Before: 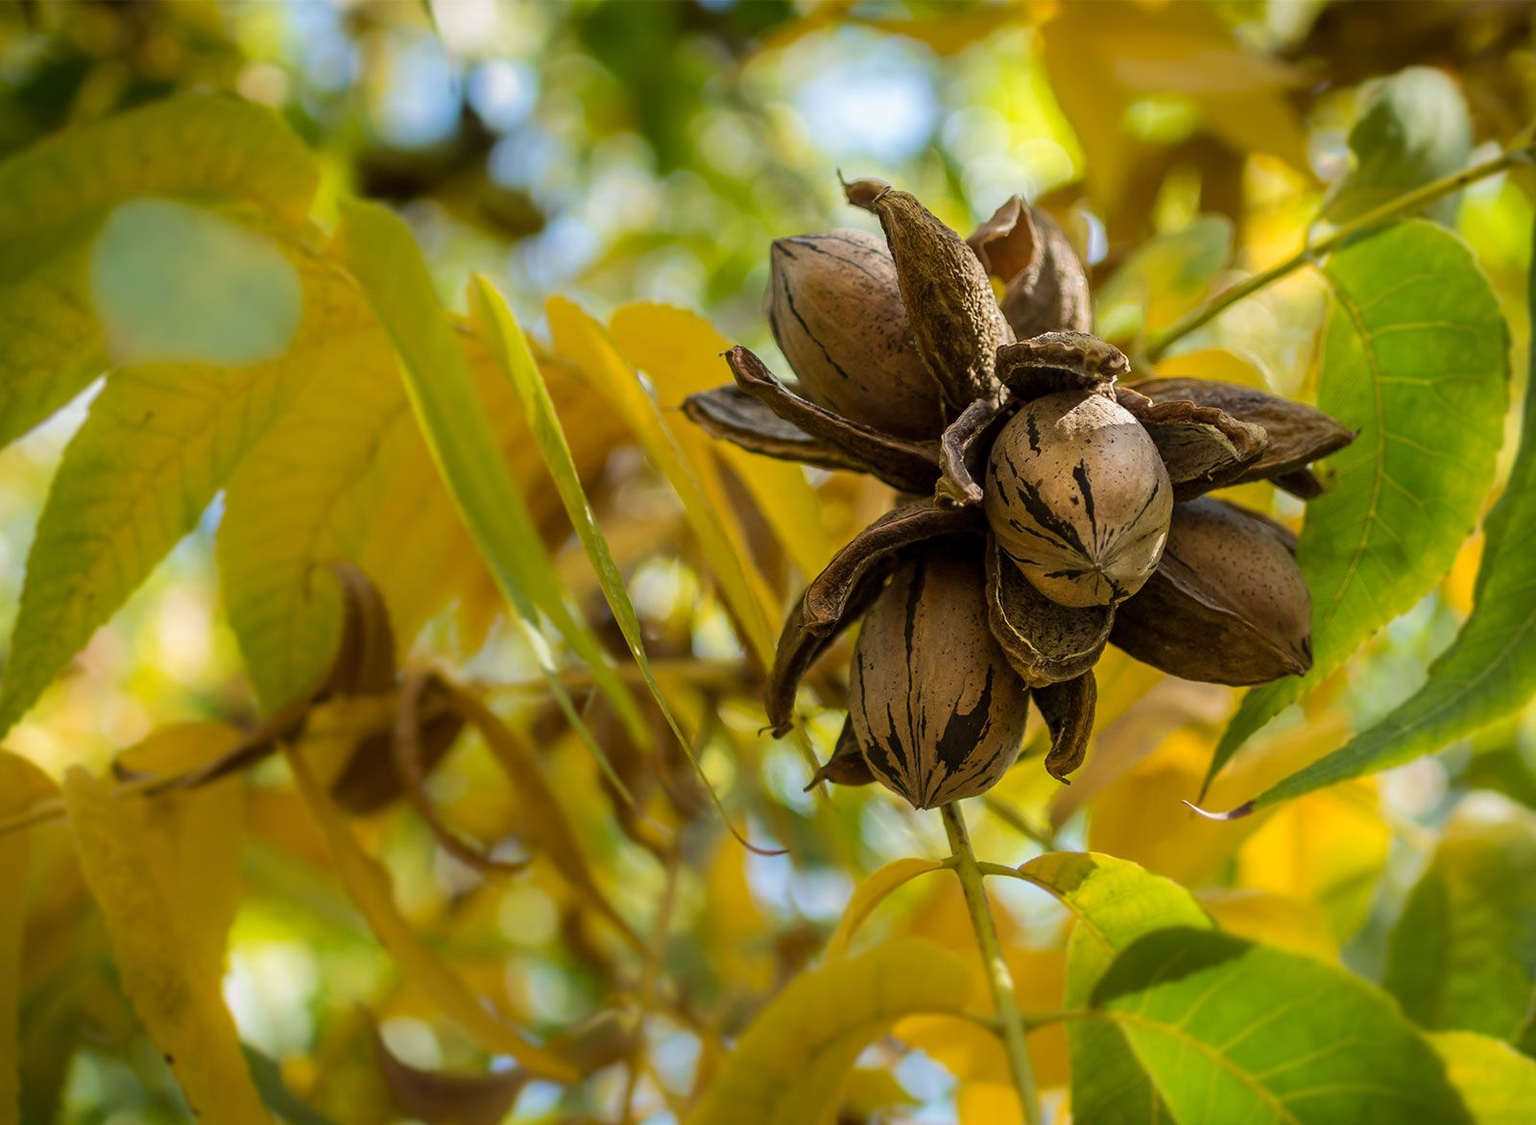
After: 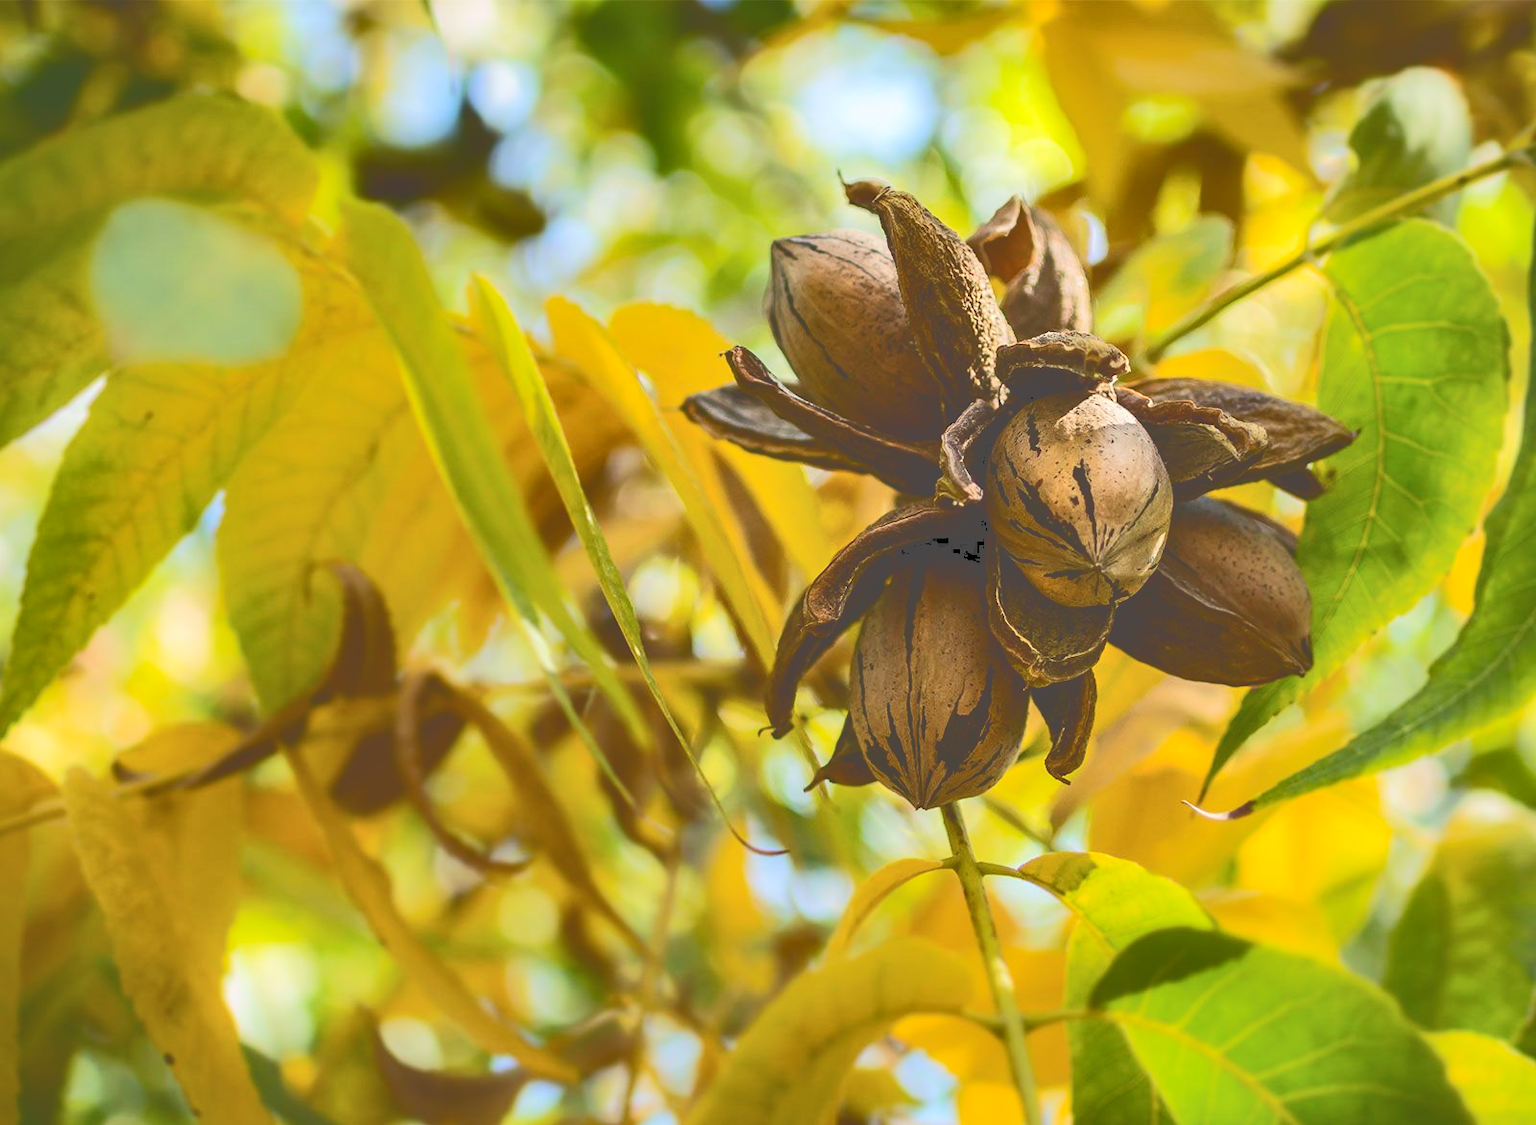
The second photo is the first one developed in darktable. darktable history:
shadows and highlights: shadows 48.24, highlights -41.01, soften with gaussian
contrast brightness saturation: contrast 0.198, brightness 0.149, saturation 0.149
tone curve: curves: ch0 [(0, 0) (0.003, 0.299) (0.011, 0.299) (0.025, 0.299) (0.044, 0.299) (0.069, 0.3) (0.1, 0.306) (0.136, 0.316) (0.177, 0.326) (0.224, 0.338) (0.277, 0.366) (0.335, 0.406) (0.399, 0.462) (0.468, 0.533) (0.543, 0.607) (0.623, 0.7) (0.709, 0.775) (0.801, 0.843) (0.898, 0.903) (1, 1)], color space Lab, independent channels, preserve colors none
